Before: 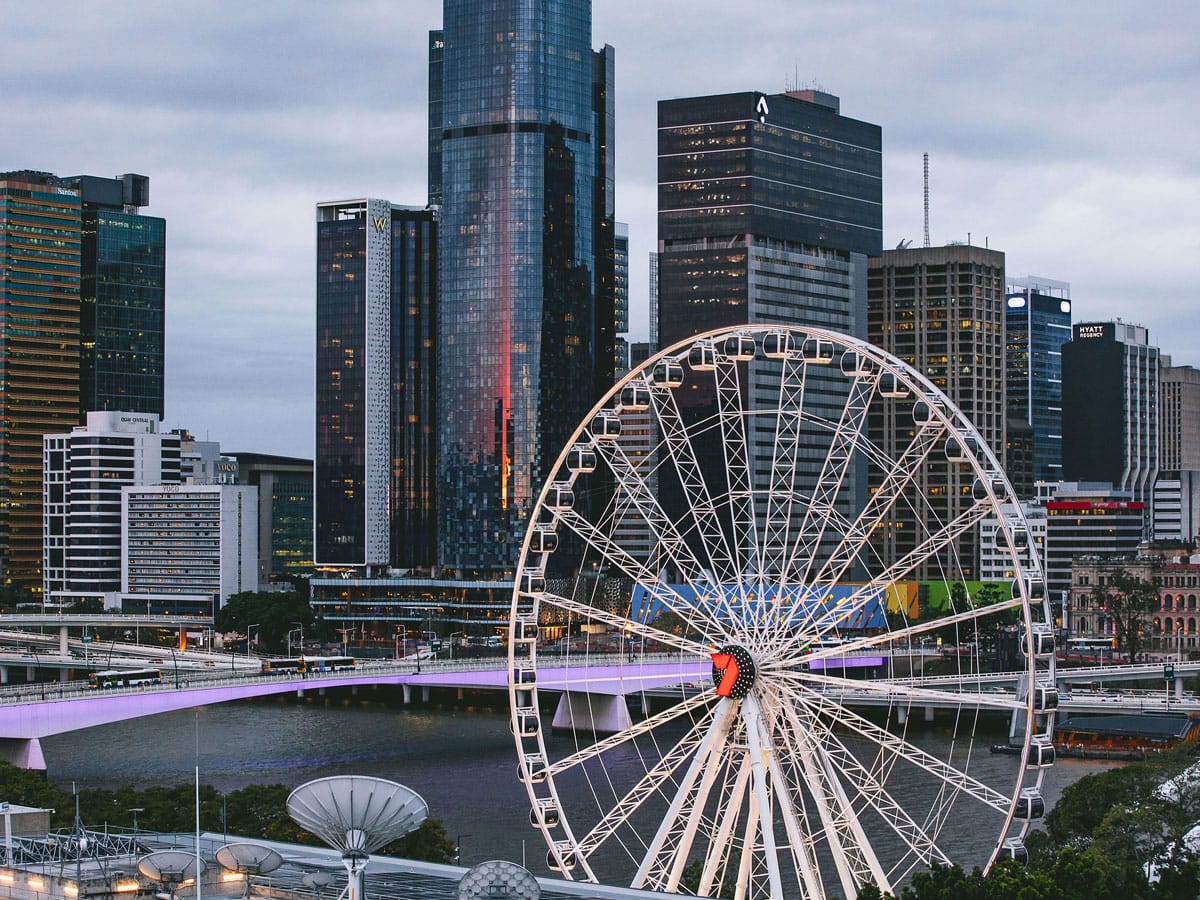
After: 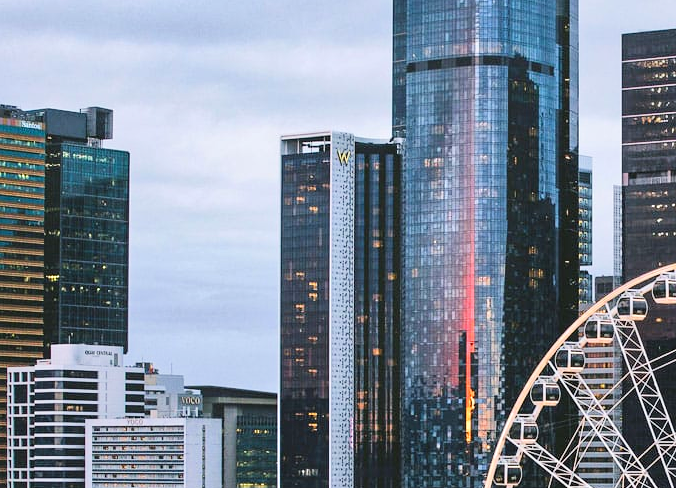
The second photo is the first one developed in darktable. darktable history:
crop and rotate: left 3.047%, top 7.474%, right 40.615%, bottom 38.218%
tone equalizer: -7 EV 0.147 EV, -6 EV 0.565 EV, -5 EV 1.14 EV, -4 EV 1.35 EV, -3 EV 1.12 EV, -2 EV 0.6 EV, -1 EV 0.158 EV, edges refinement/feathering 500, mask exposure compensation -1.57 EV, preserve details guided filter
